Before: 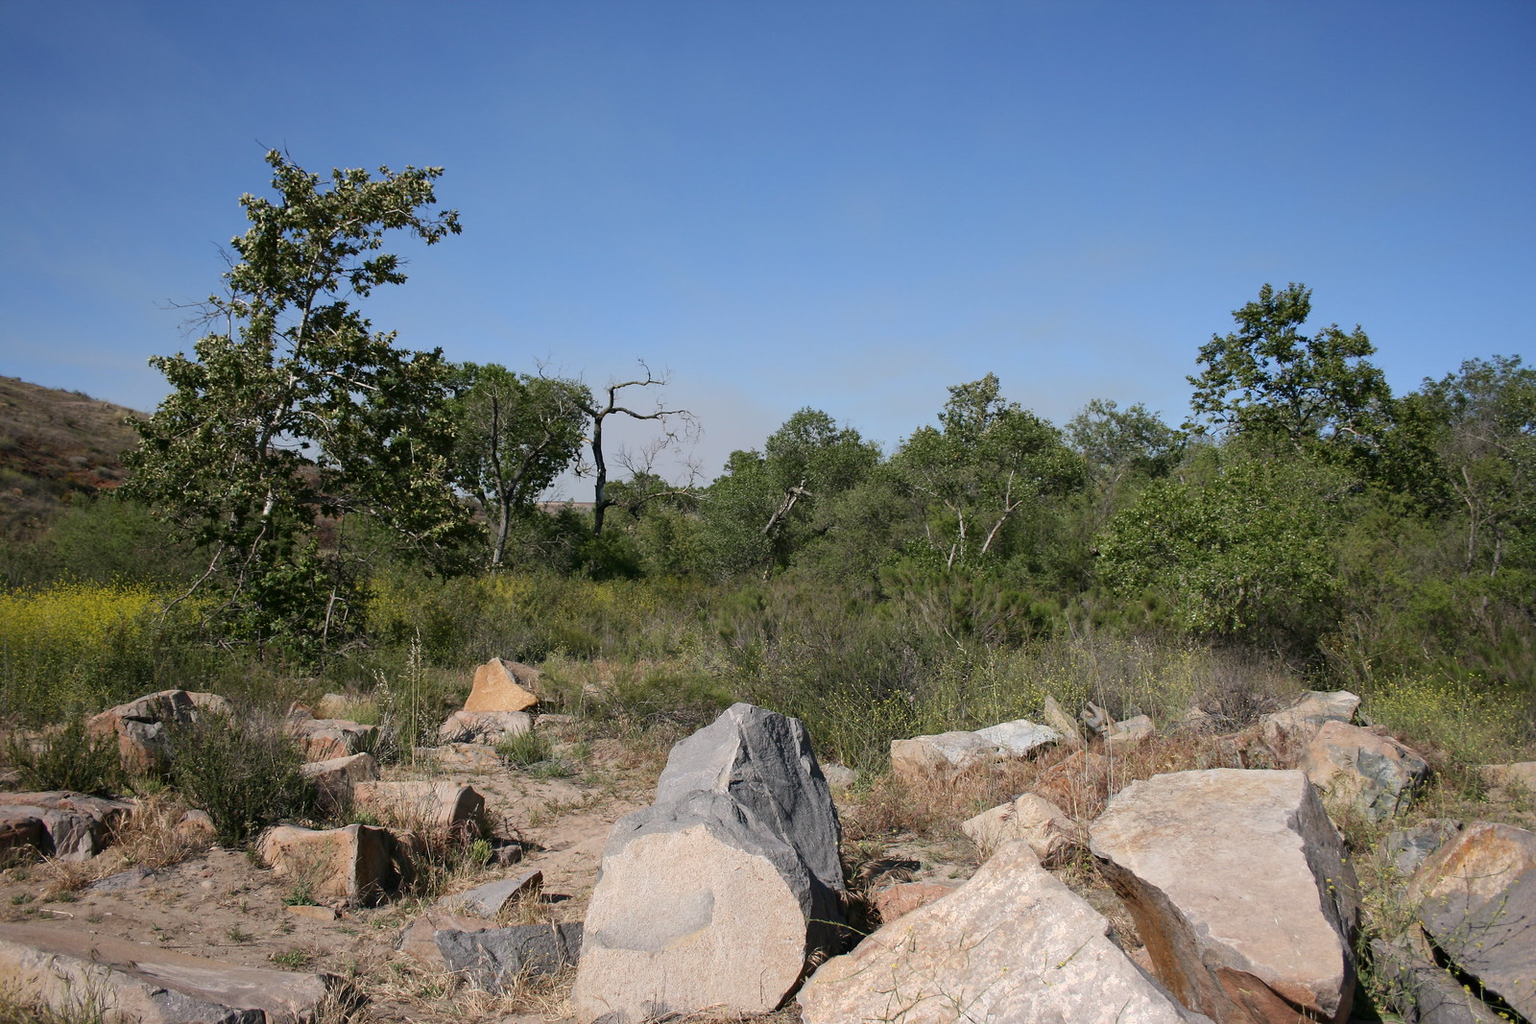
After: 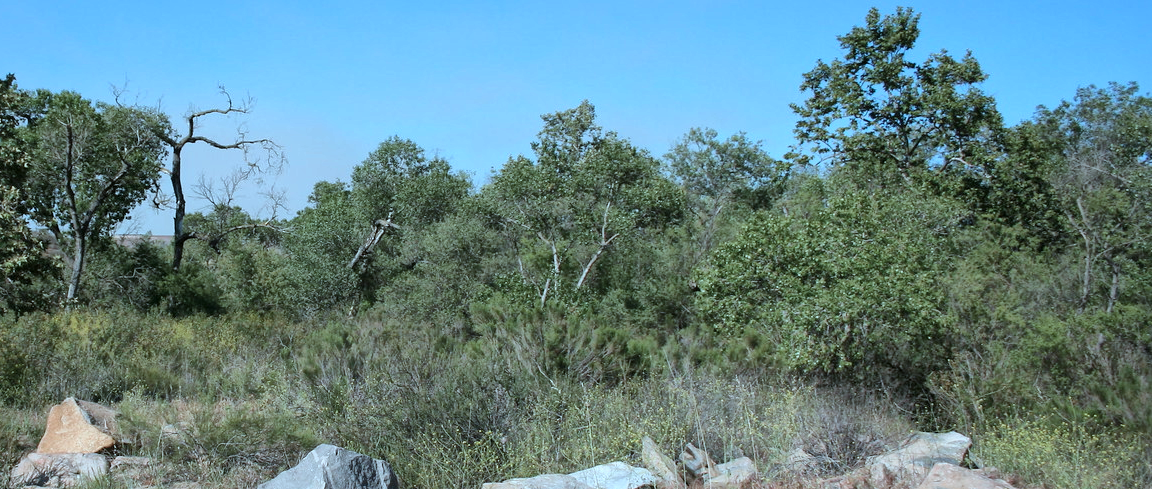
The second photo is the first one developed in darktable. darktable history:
crop and rotate: left 27.938%, top 27.046%, bottom 27.046%
global tonemap: drago (1, 100), detail 1
color correction: highlights a* -10.69, highlights b* -19.19
